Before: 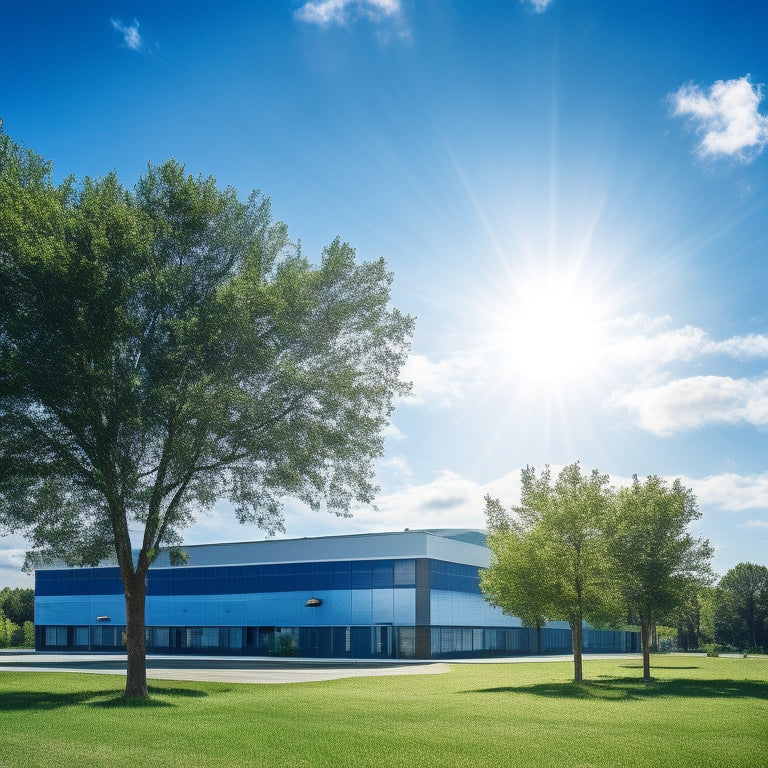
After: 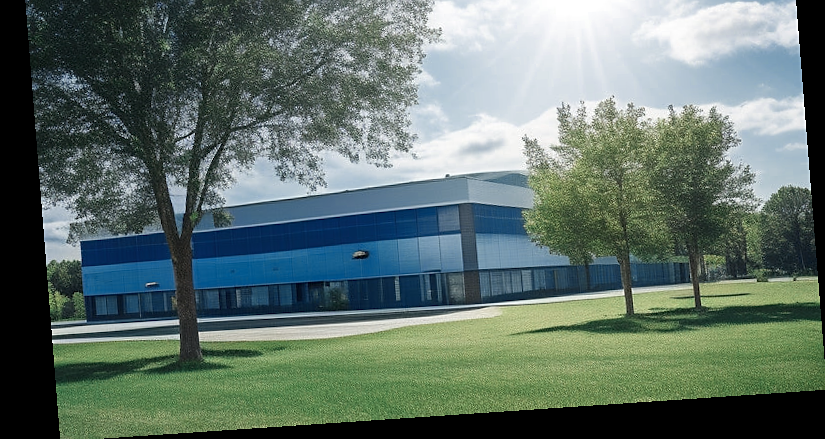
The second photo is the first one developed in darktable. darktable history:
rotate and perspective: rotation -4.2°, shear 0.006, automatic cropping off
color zones: curves: ch0 [(0, 0.5) (0.125, 0.4) (0.25, 0.5) (0.375, 0.4) (0.5, 0.4) (0.625, 0.35) (0.75, 0.35) (0.875, 0.5)]; ch1 [(0, 0.35) (0.125, 0.45) (0.25, 0.35) (0.375, 0.35) (0.5, 0.35) (0.625, 0.35) (0.75, 0.45) (0.875, 0.35)]; ch2 [(0, 0.6) (0.125, 0.5) (0.25, 0.5) (0.375, 0.6) (0.5, 0.6) (0.625, 0.5) (0.75, 0.5) (0.875, 0.5)]
crop and rotate: top 46.237%
sharpen: radius 1.559, amount 0.373, threshold 1.271
